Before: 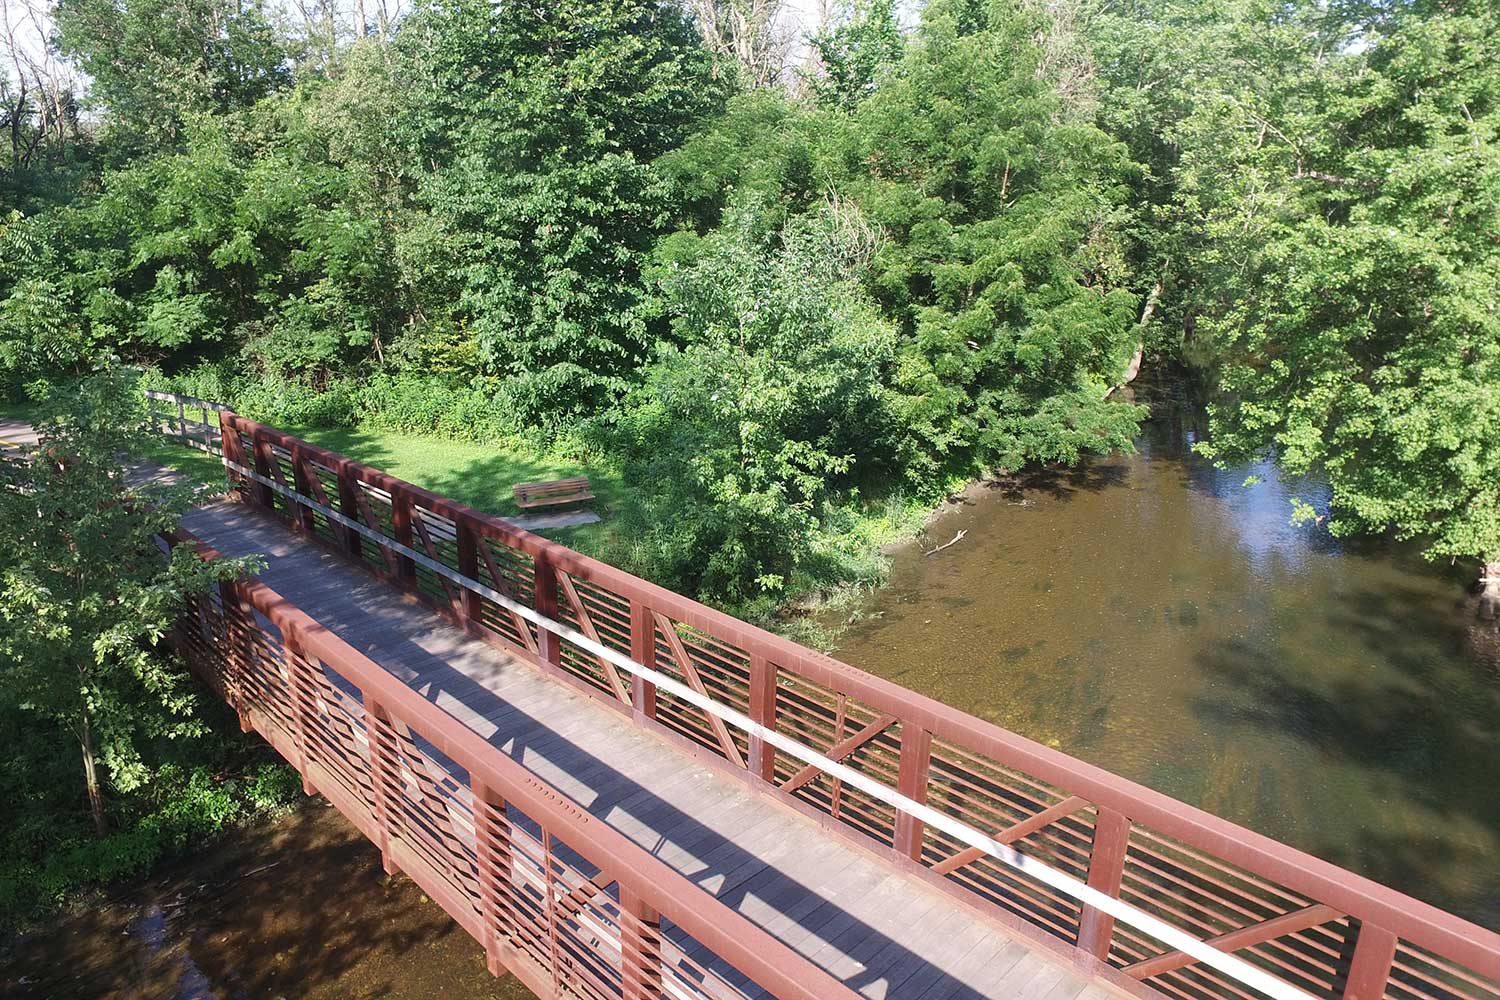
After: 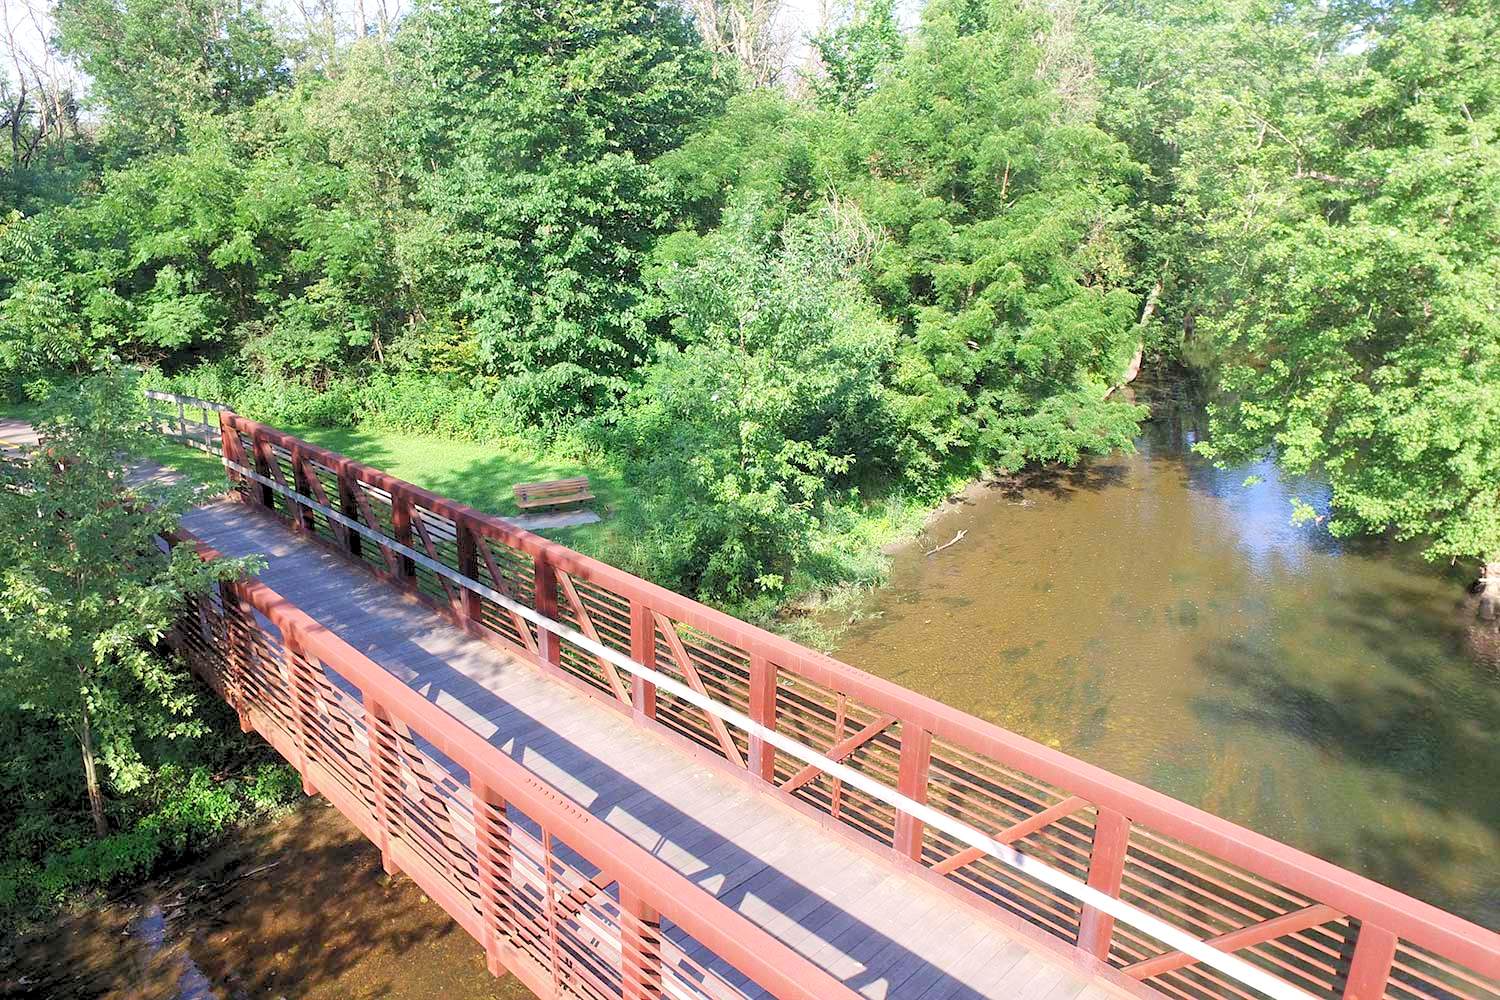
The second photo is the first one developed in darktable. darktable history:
levels: white 99.93%, levels [0.072, 0.414, 0.976]
